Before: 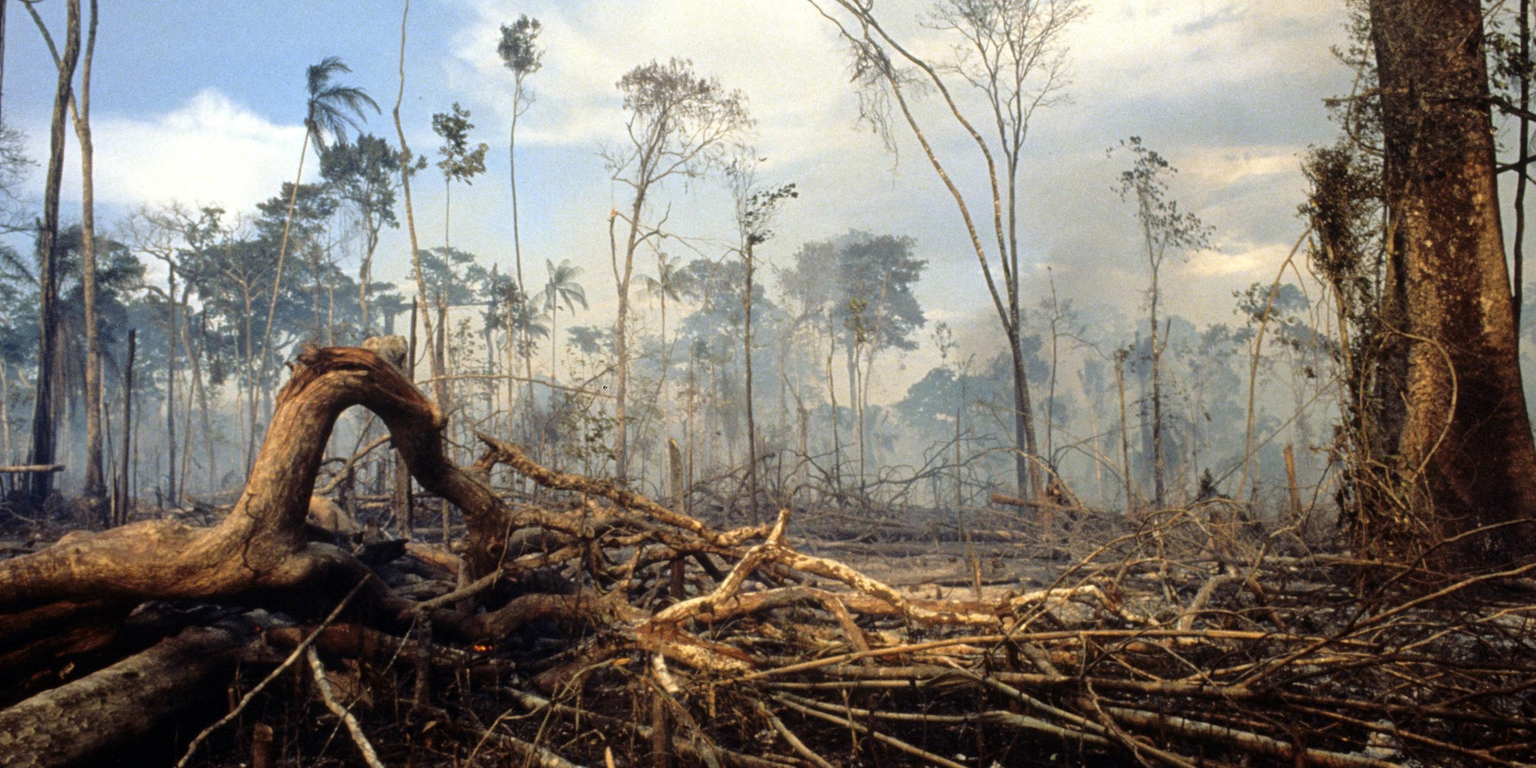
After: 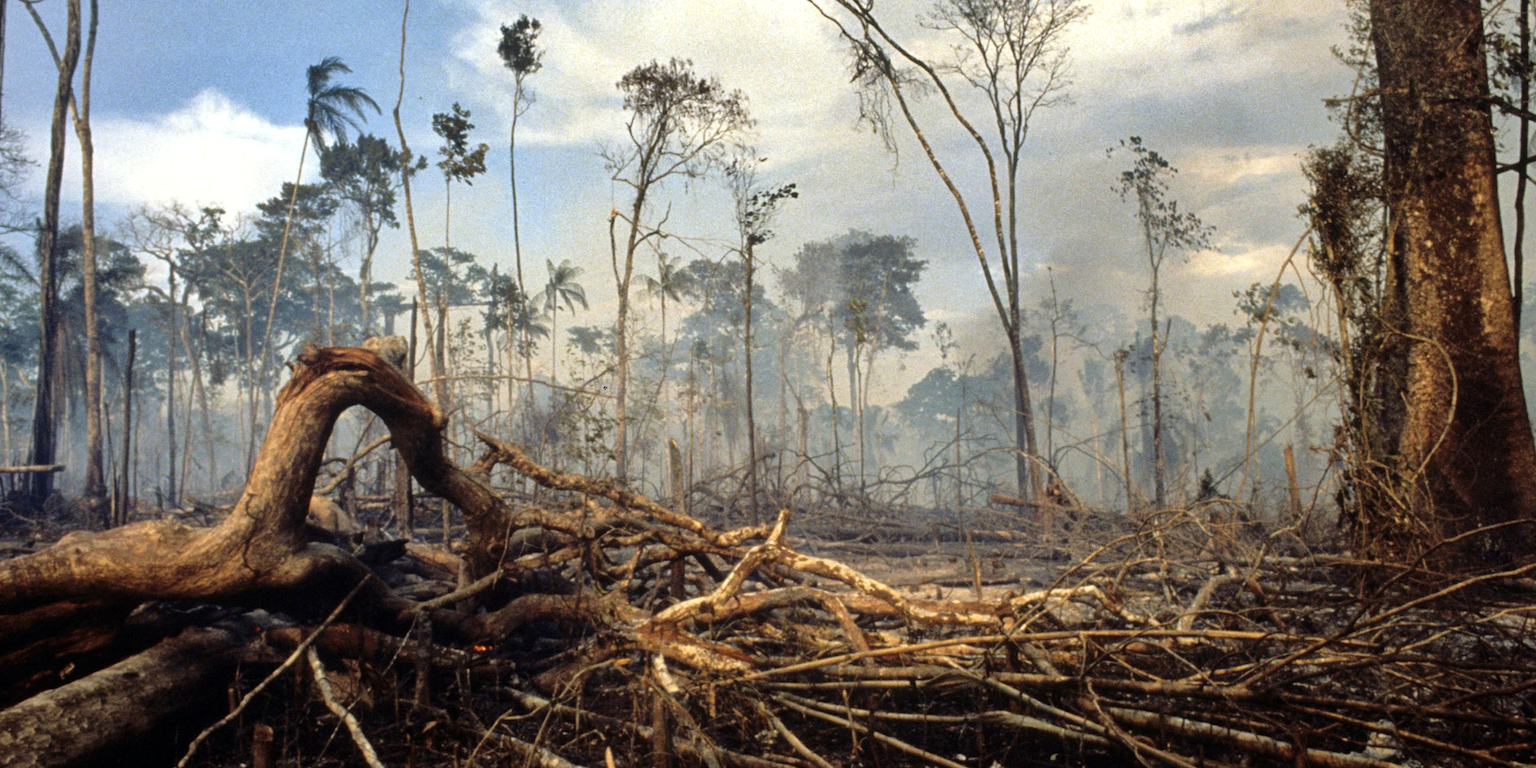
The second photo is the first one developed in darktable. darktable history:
shadows and highlights: shadows 12.85, white point adjustment 1.18, soften with gaussian
